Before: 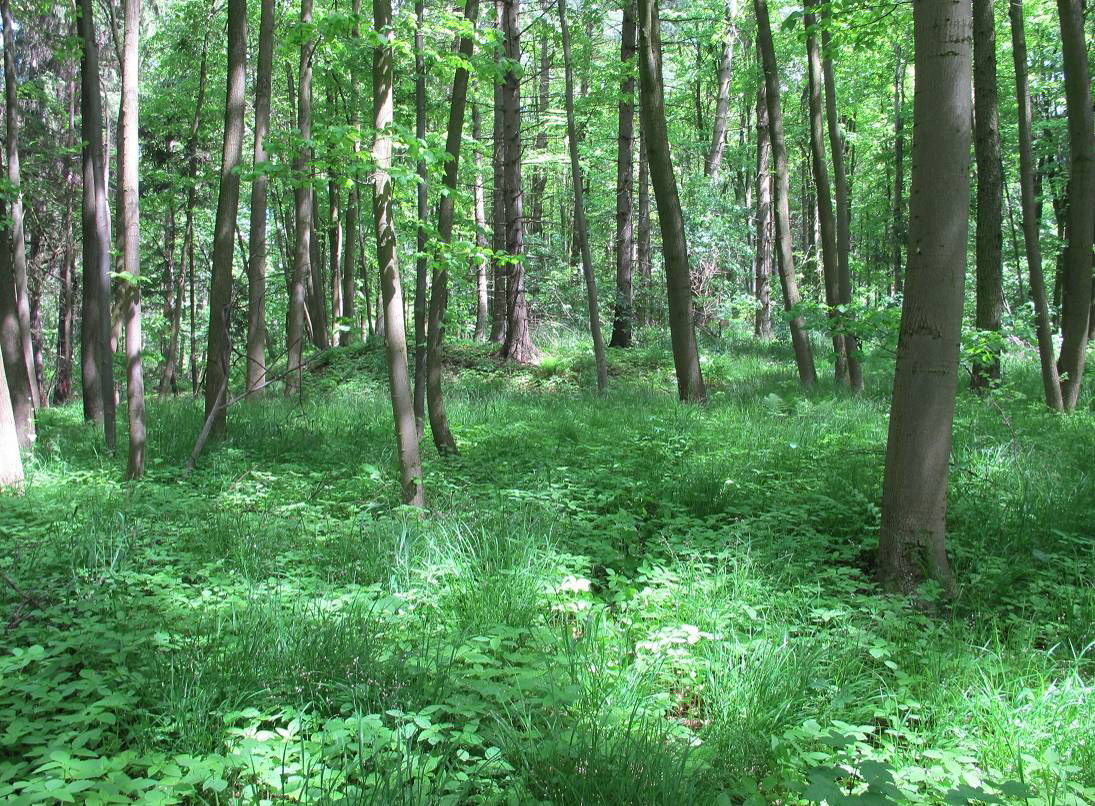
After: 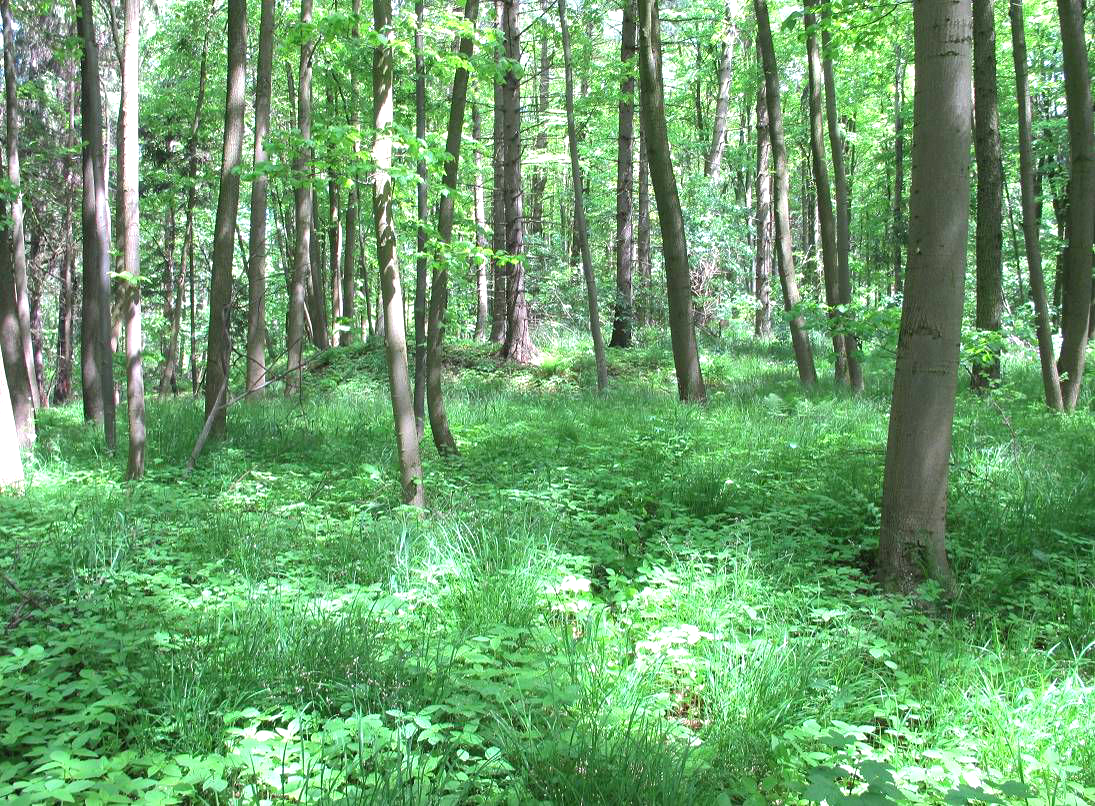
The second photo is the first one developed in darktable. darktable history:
exposure: exposure 0.606 EV, compensate highlight preservation false
